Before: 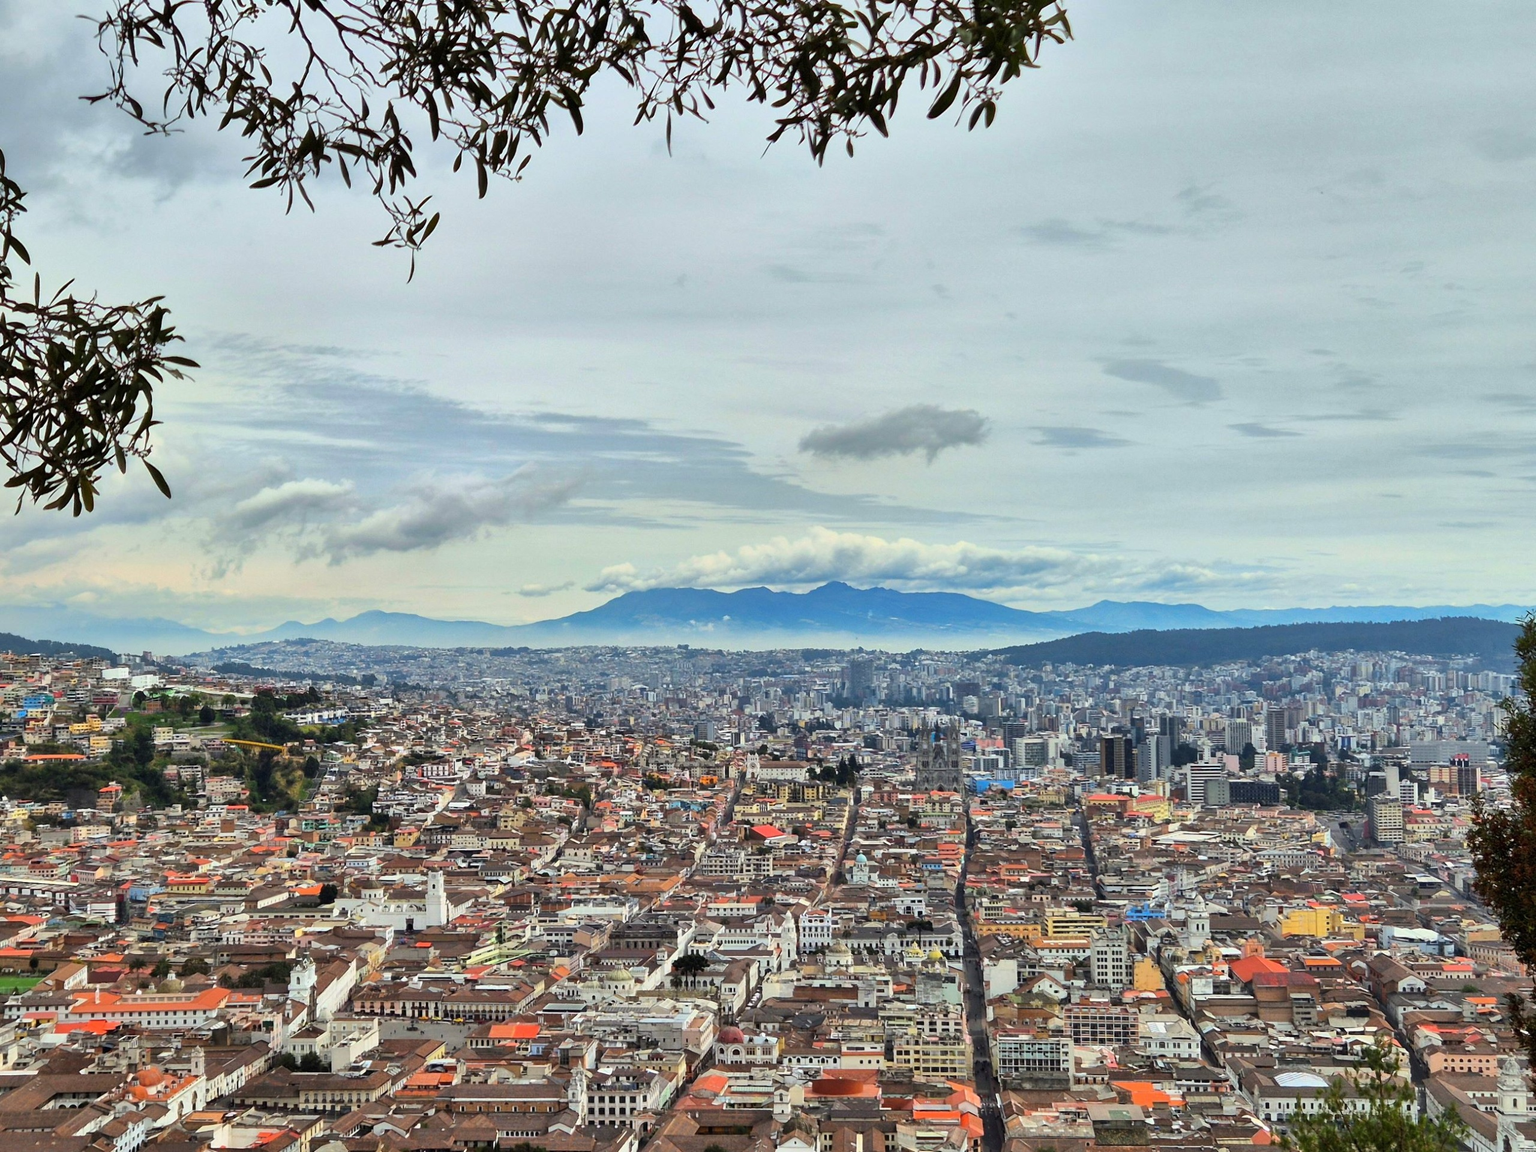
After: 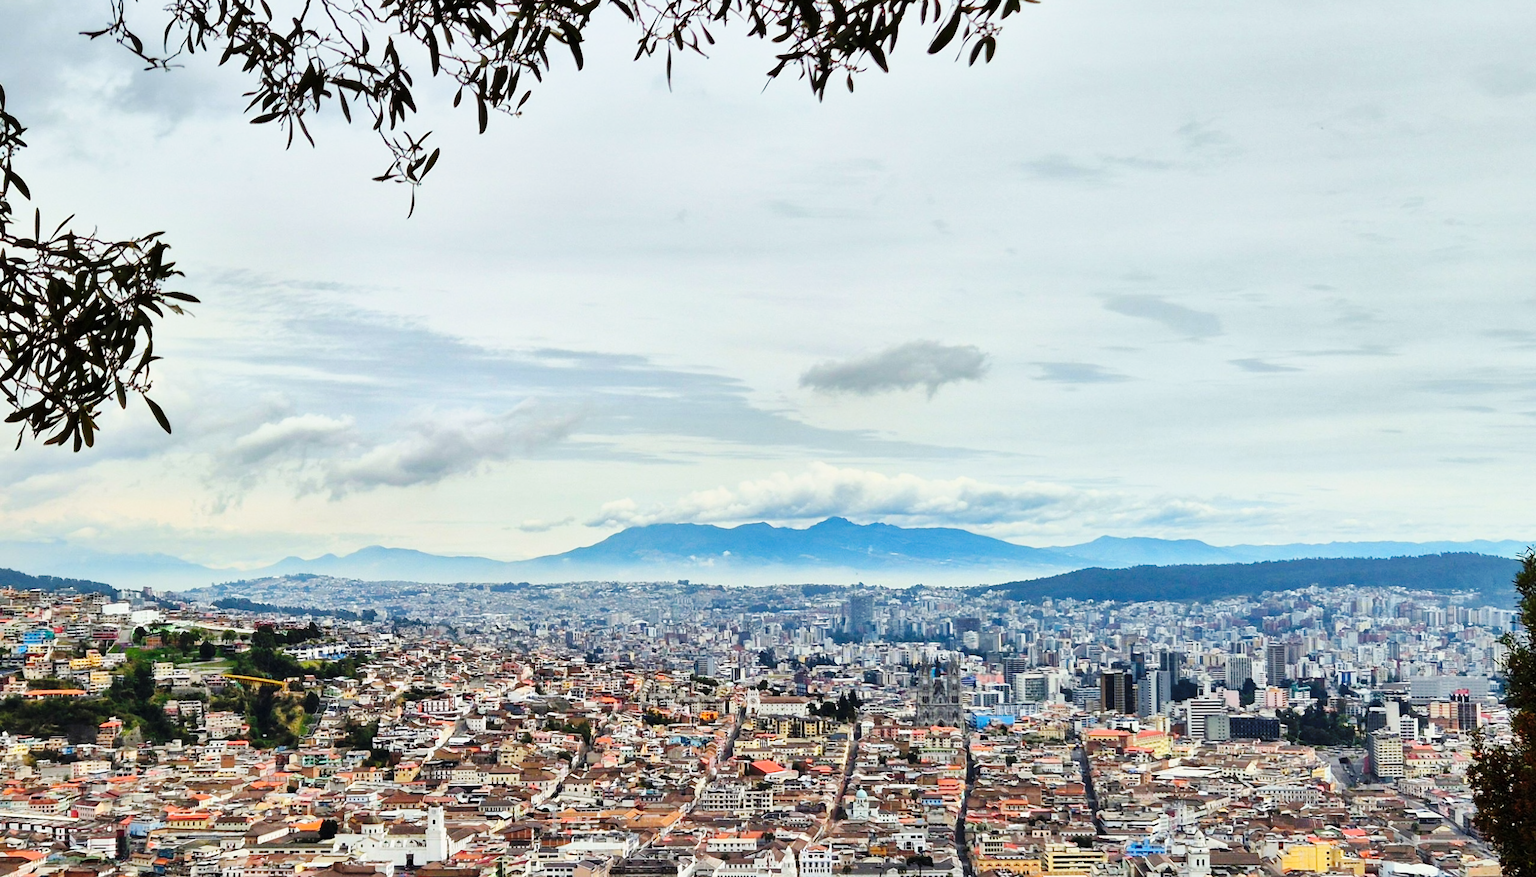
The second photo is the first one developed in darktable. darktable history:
base curve: curves: ch0 [(0, 0) (0.036, 0.025) (0.121, 0.166) (0.206, 0.329) (0.605, 0.79) (1, 1)], preserve colors none
crop: top 5.672%, bottom 18.18%
